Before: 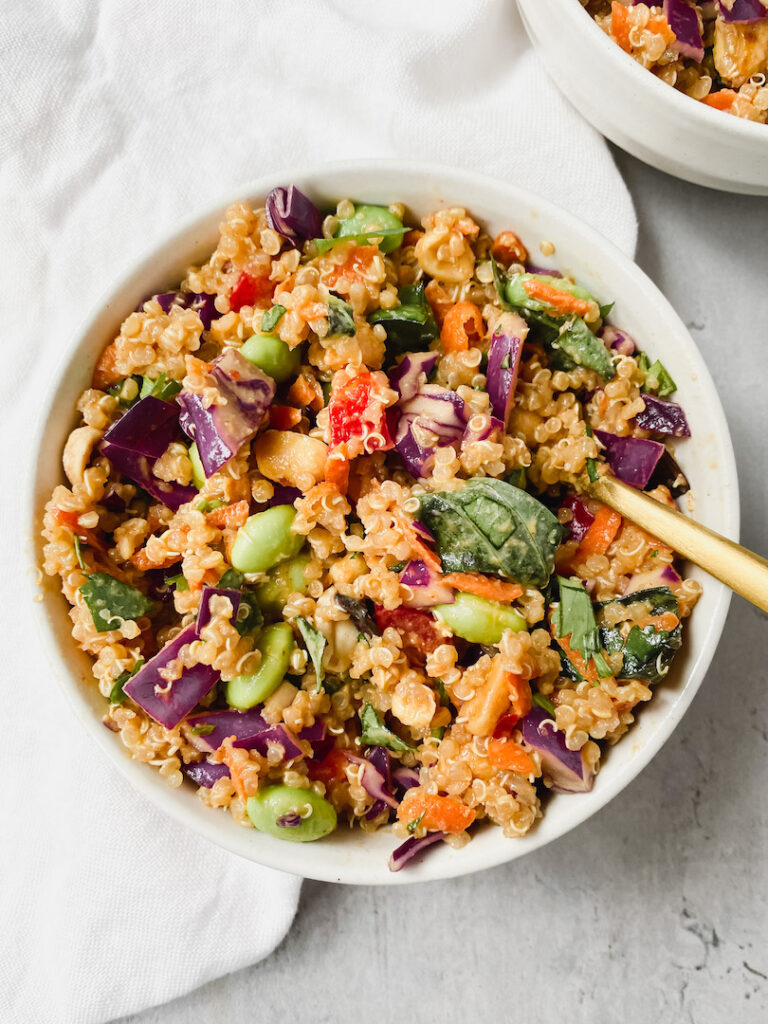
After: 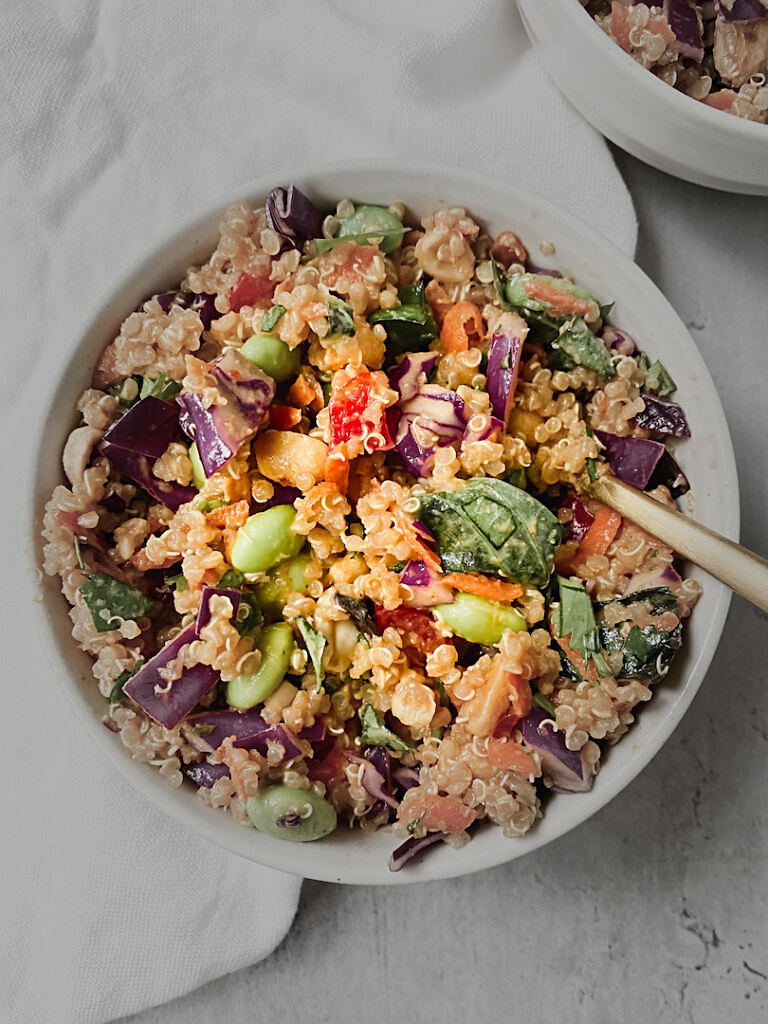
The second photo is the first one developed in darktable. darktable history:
sharpen: on, module defaults
vignetting: fall-off start 31.42%, fall-off radius 35.2%, unbound false
